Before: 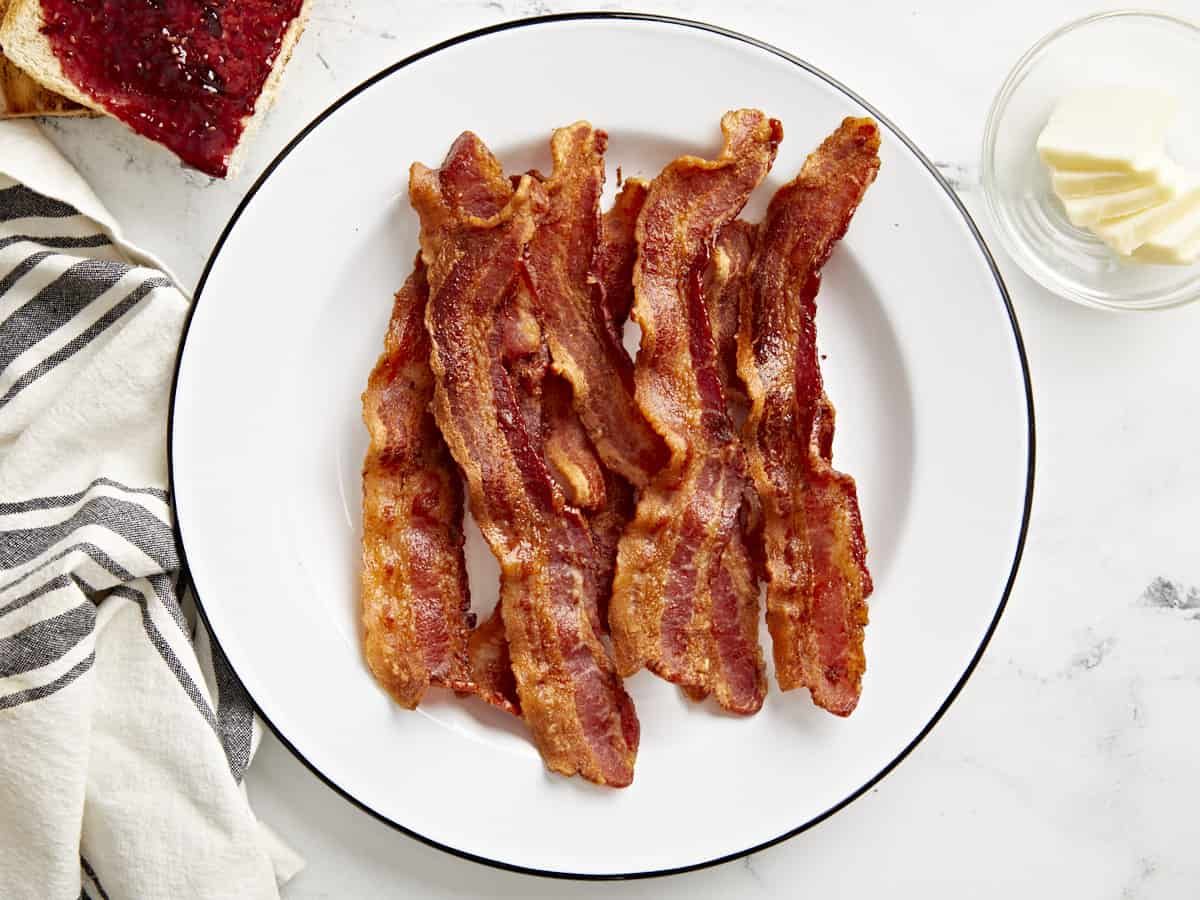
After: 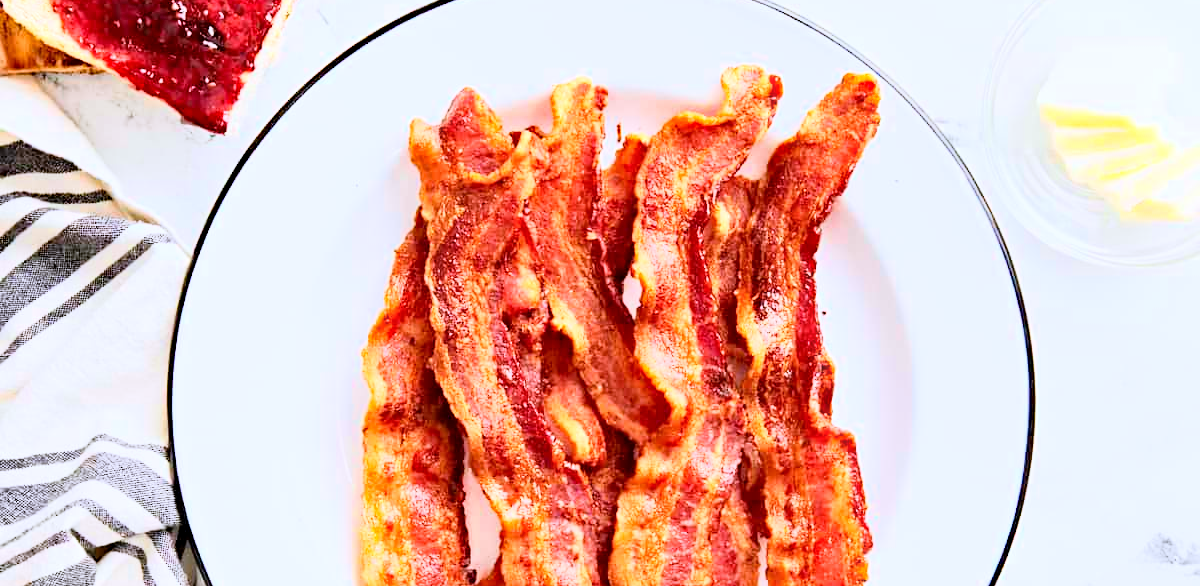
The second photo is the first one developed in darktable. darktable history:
haze removal: adaptive false
exposure: black level correction 0.001, compensate exposure bias true, compensate highlight preservation false
tone curve: curves: ch0 [(0, 0) (0.003, 0.003) (0.011, 0.012) (0.025, 0.028) (0.044, 0.049) (0.069, 0.091) (0.1, 0.144) (0.136, 0.21) (0.177, 0.277) (0.224, 0.352) (0.277, 0.433) (0.335, 0.523) (0.399, 0.613) (0.468, 0.702) (0.543, 0.79) (0.623, 0.867) (0.709, 0.916) (0.801, 0.946) (0.898, 0.972) (1, 1)]
color calibration: illuminant as shot in camera, x 0.365, y 0.378, temperature 4428.16 K
crop and rotate: top 4.899%, bottom 29.972%
